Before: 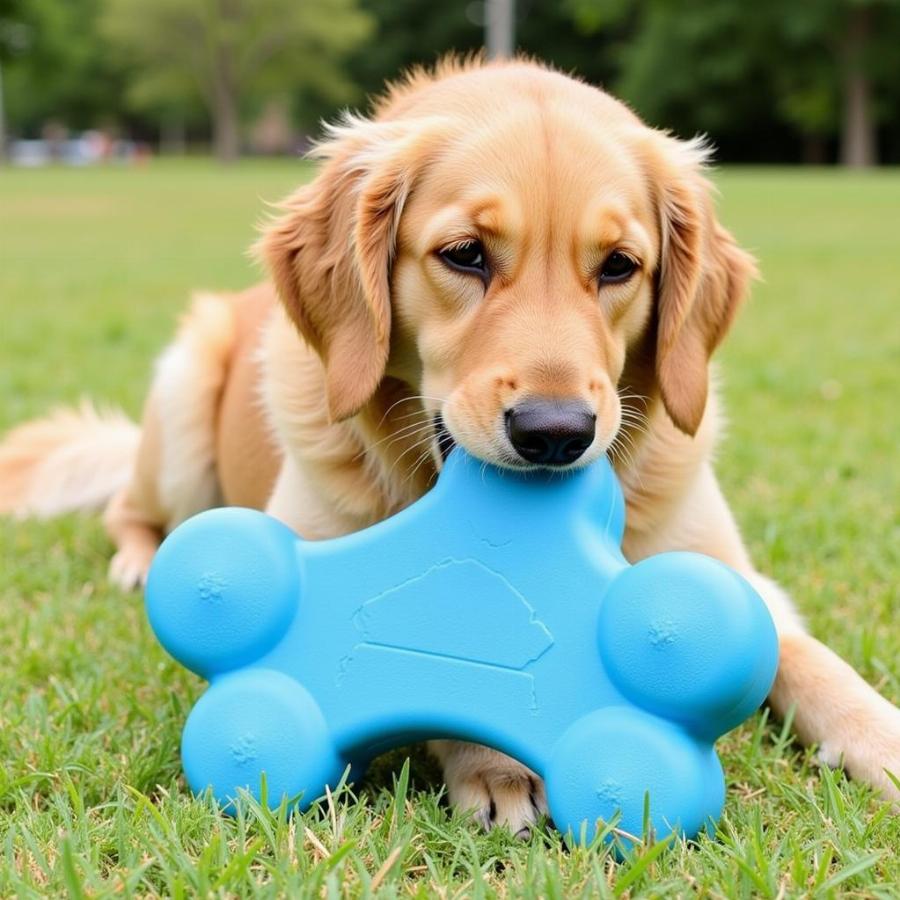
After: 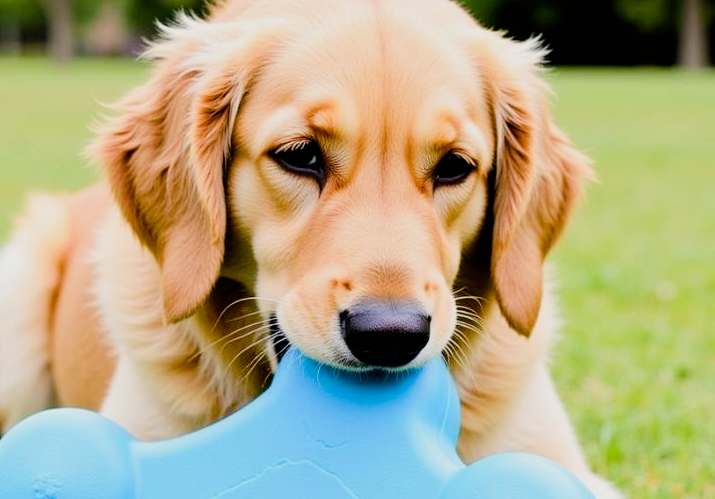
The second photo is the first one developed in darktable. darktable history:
filmic rgb: black relative exposure -5.01 EV, white relative exposure 3.98 EV, threshold 6 EV, hardness 2.88, contrast 1.296, highlights saturation mix -30.18%, enable highlight reconstruction true
crop: left 18.41%, top 11.082%, right 2.108%, bottom 33.399%
exposure: exposure 0.203 EV, compensate exposure bias true, compensate highlight preservation false
color balance rgb: power › chroma 0.503%, power › hue 262.78°, perceptual saturation grading › global saturation 38.972%, perceptual saturation grading › highlights -50.199%, perceptual saturation grading › shadows 30.606%, global vibrance 20%
